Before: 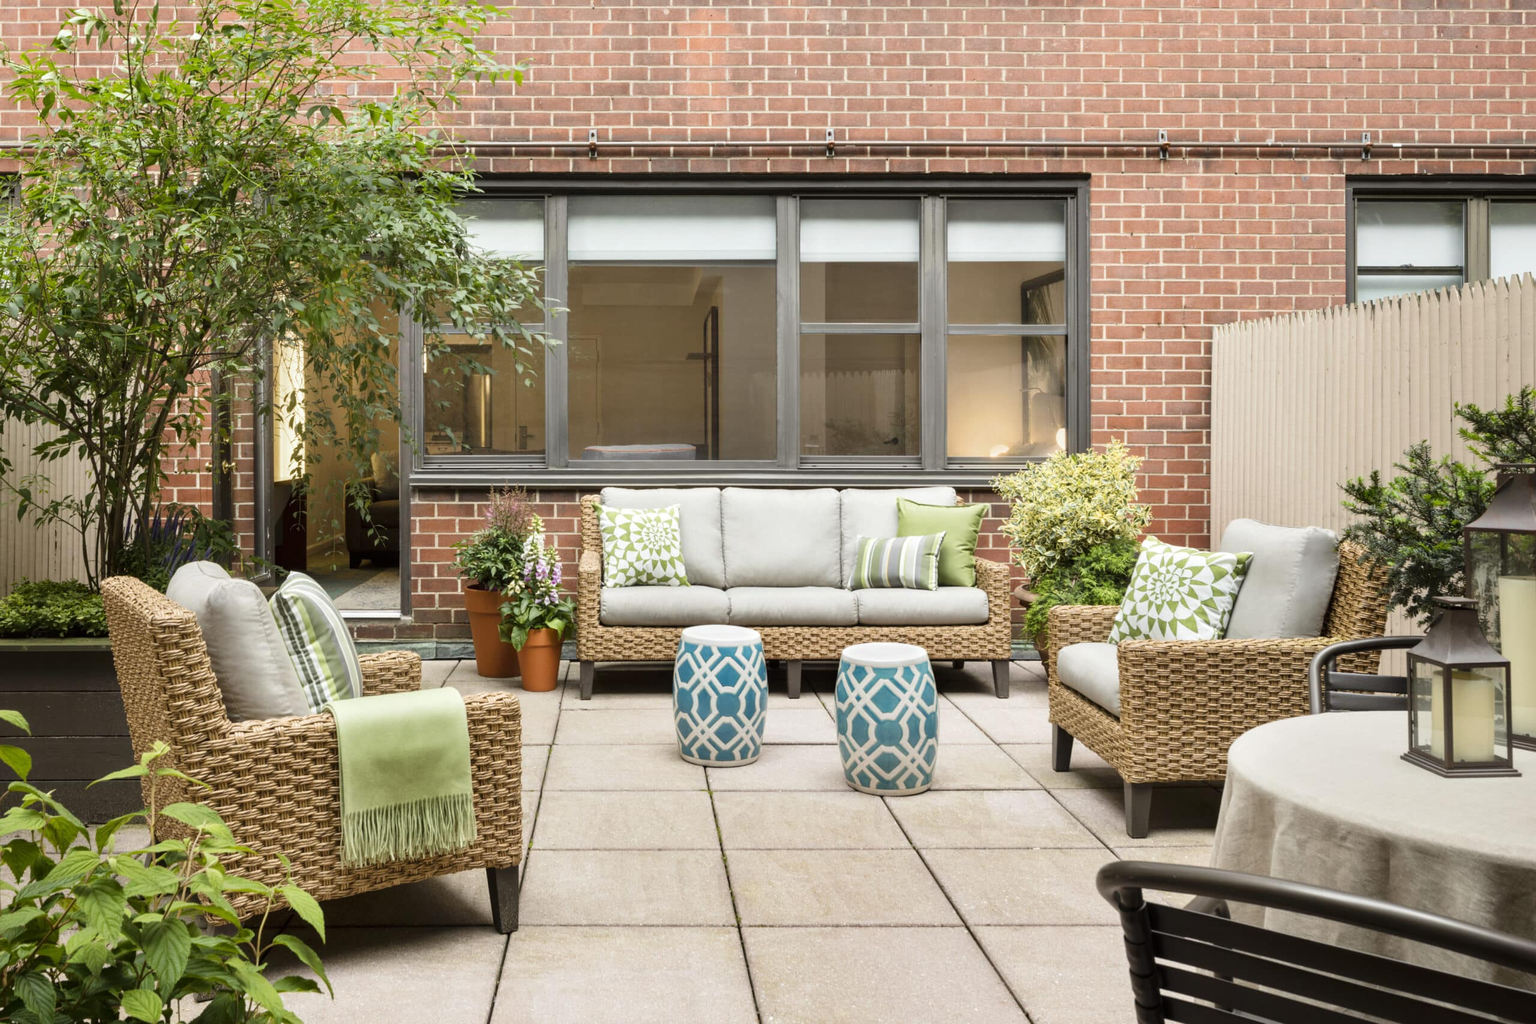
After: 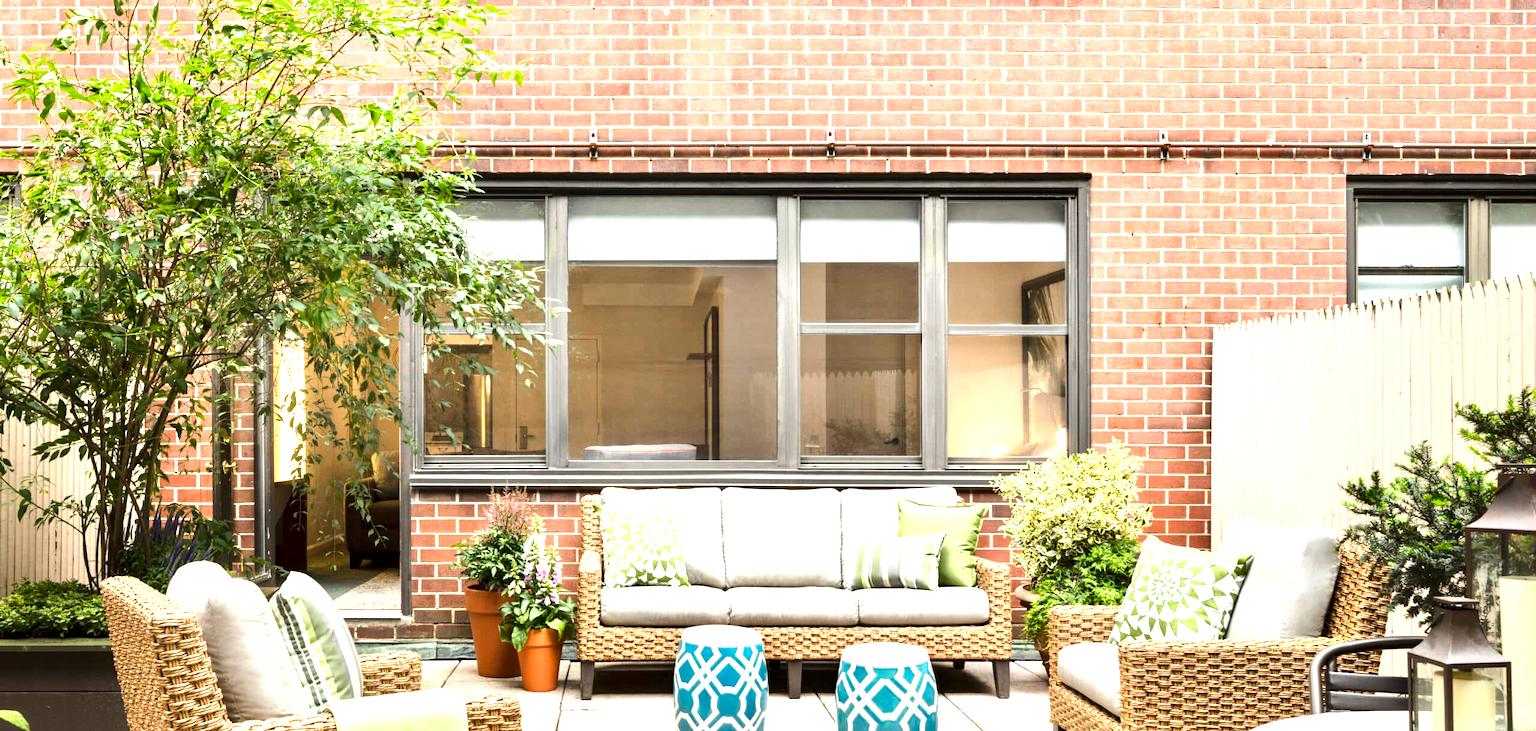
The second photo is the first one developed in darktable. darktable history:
crop: bottom 28.576%
exposure: exposure 0.6 EV, compensate highlight preservation false
shadows and highlights: shadows 32, highlights -32, soften with gaussian
tone equalizer: -8 EV 0.001 EV, -7 EV -0.002 EV, -6 EV 0.002 EV, -5 EV -0.03 EV, -4 EV -0.116 EV, -3 EV -0.169 EV, -2 EV 0.24 EV, -1 EV 0.702 EV, +0 EV 0.493 EV
